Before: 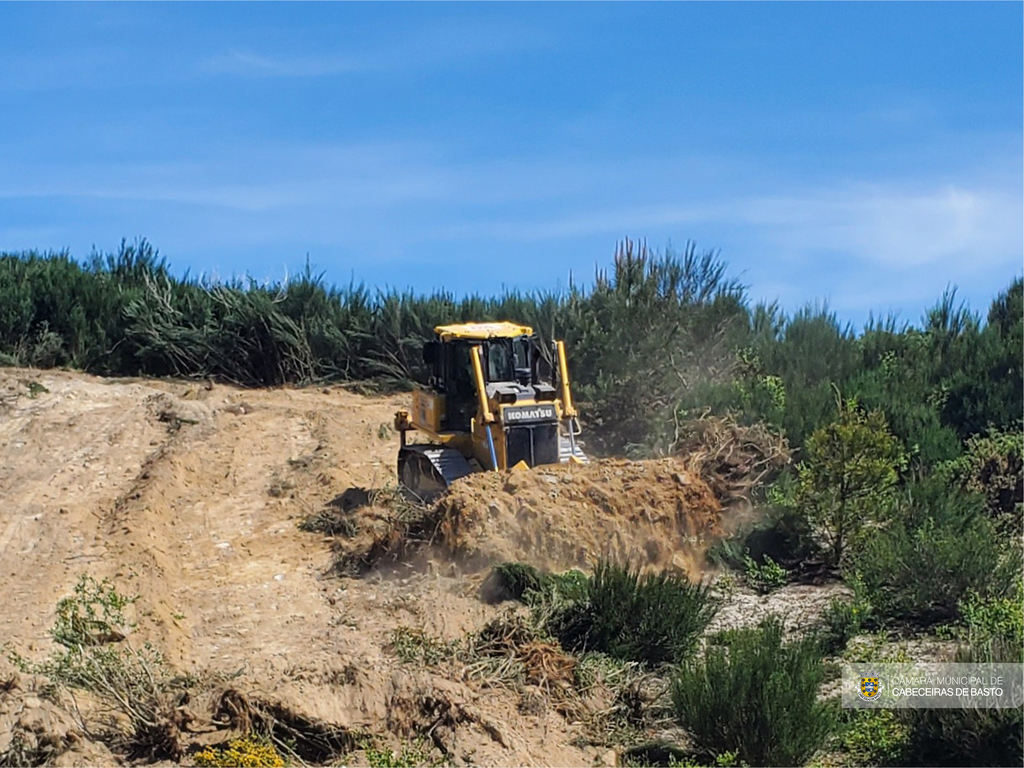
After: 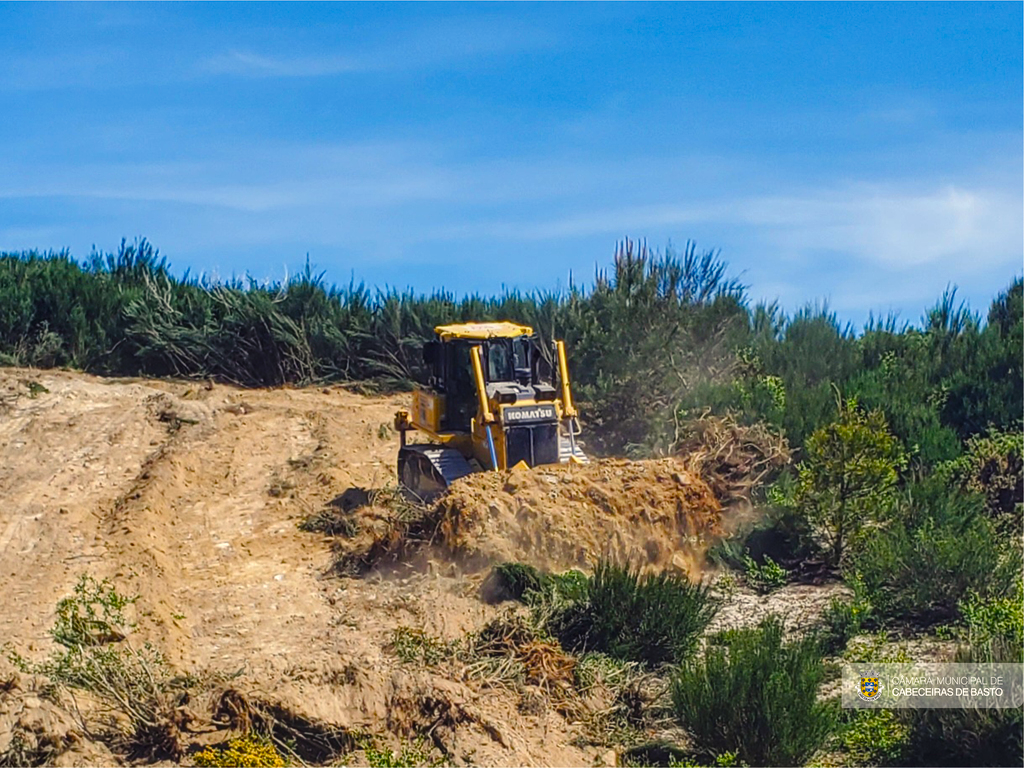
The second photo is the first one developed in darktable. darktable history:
local contrast: on, module defaults
color balance rgb: shadows lift › chroma 3%, shadows lift › hue 280.8°, power › hue 330°, highlights gain › chroma 3%, highlights gain › hue 75.6°, global offset › luminance 0.7%, perceptual saturation grading › global saturation 20%, perceptual saturation grading › highlights -25%, perceptual saturation grading › shadows 50%, global vibrance 20.33%
